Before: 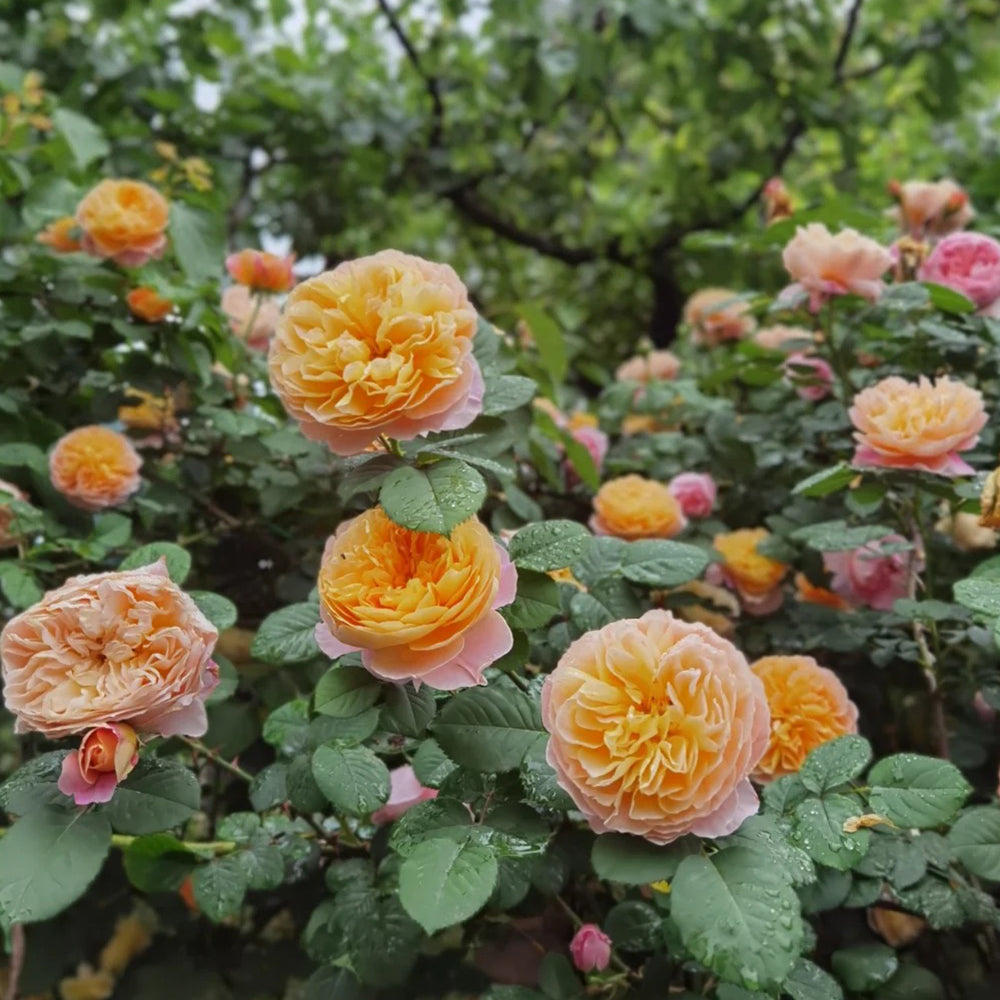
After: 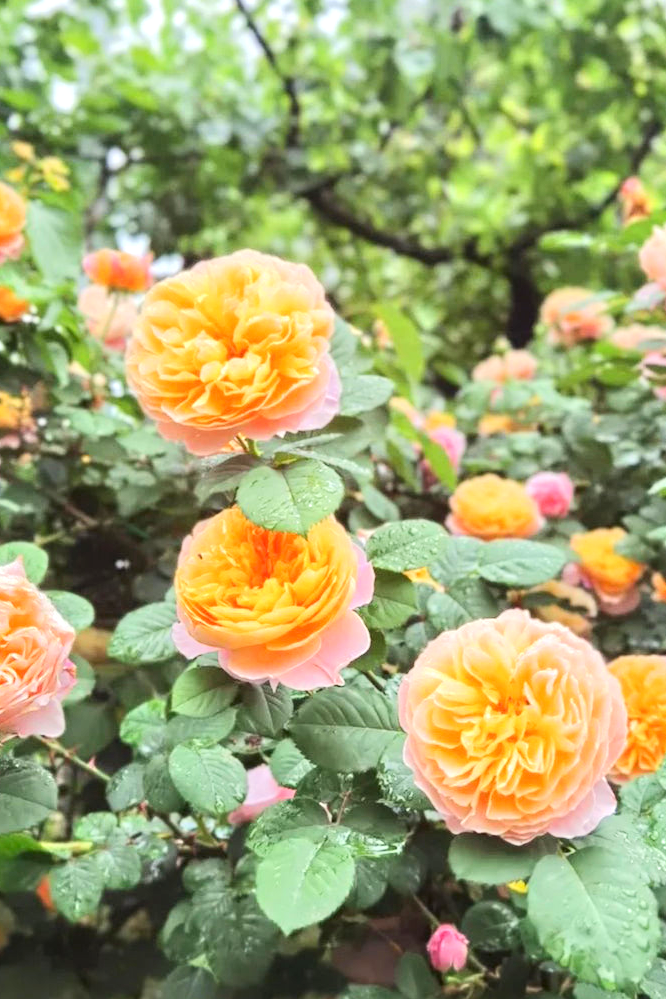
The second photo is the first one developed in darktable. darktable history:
crop and rotate: left 14.369%, right 18.942%
tone equalizer: -7 EV 0.155 EV, -6 EV 0.616 EV, -5 EV 1.11 EV, -4 EV 1.33 EV, -3 EV 1.18 EV, -2 EV 0.6 EV, -1 EV 0.167 EV, edges refinement/feathering 500, mask exposure compensation -1.57 EV, preserve details guided filter
exposure: exposure 0.51 EV, compensate exposure bias true, compensate highlight preservation false
